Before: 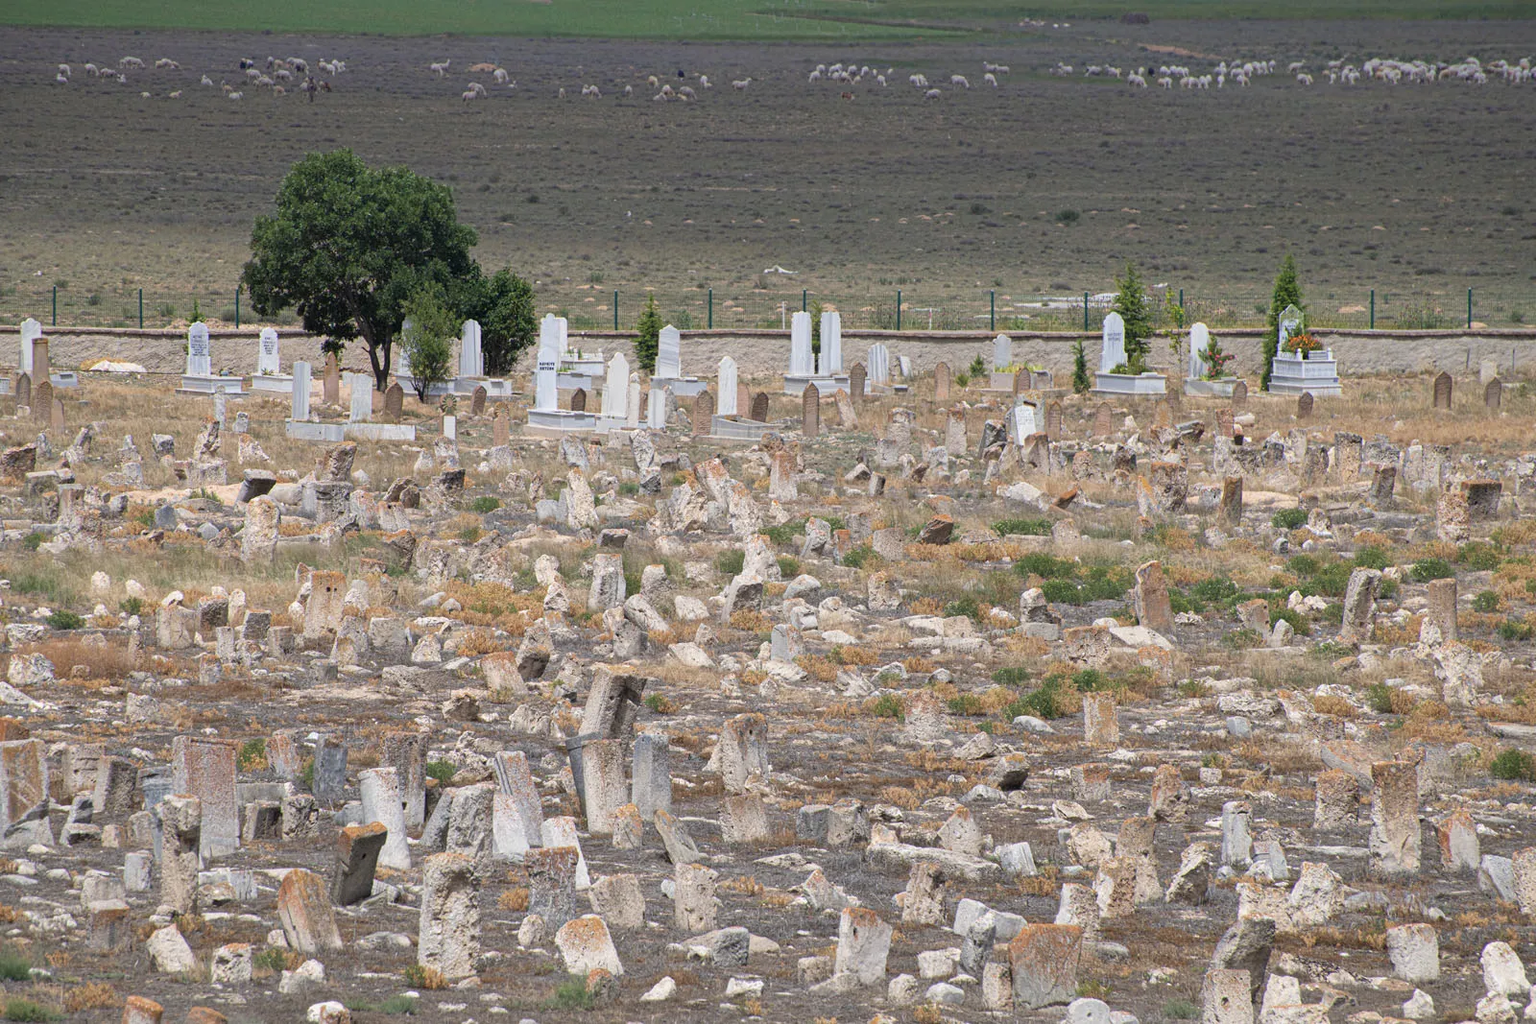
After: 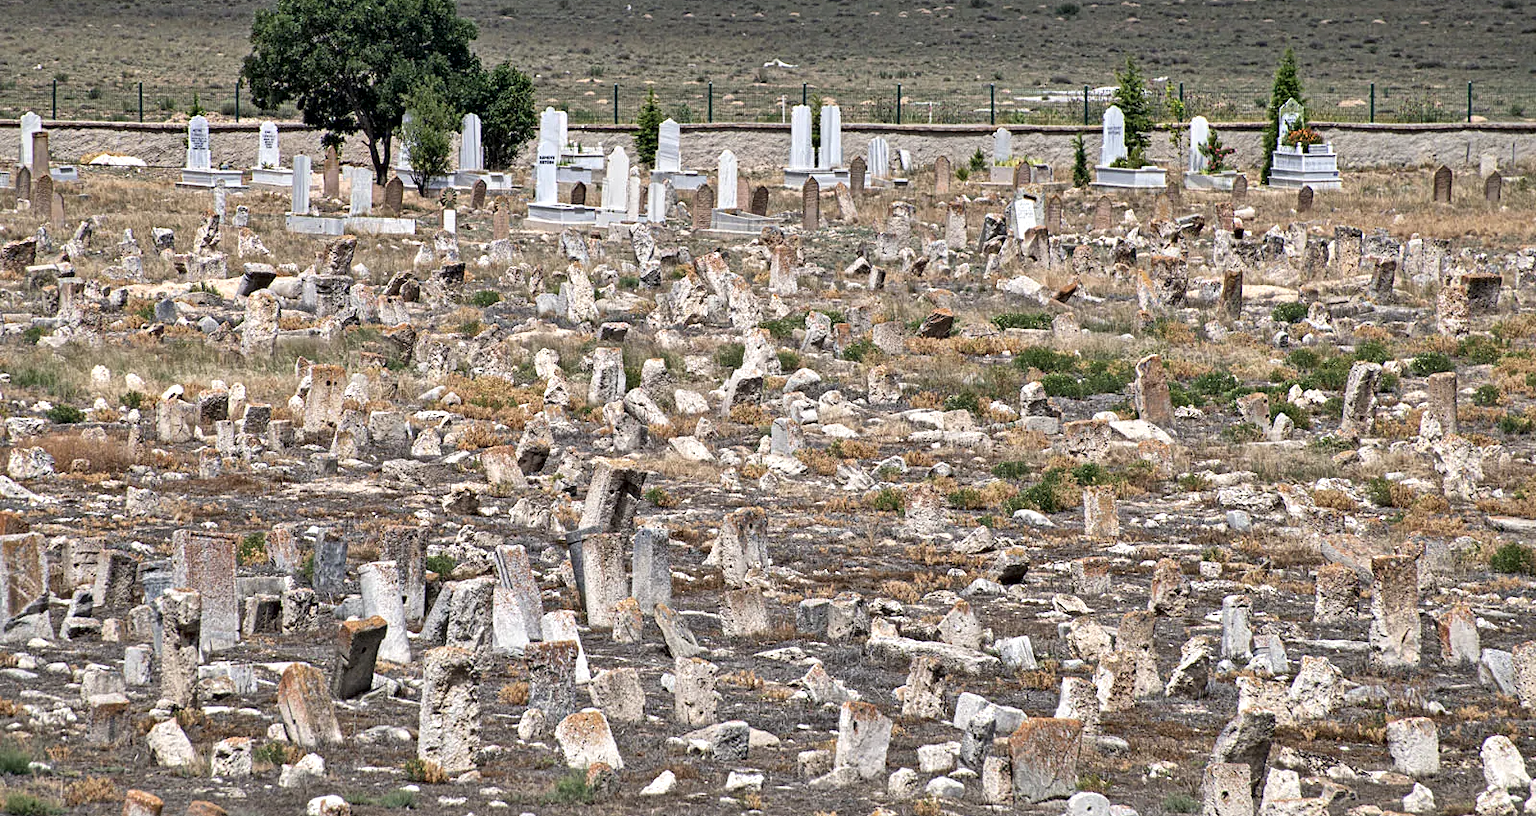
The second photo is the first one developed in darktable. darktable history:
exposure: black level correction 0.001, compensate exposure bias true, compensate highlight preservation false
local contrast: mode bilateral grid, contrast 20, coarseness 50, detail 127%, midtone range 0.2
contrast equalizer: octaves 7, y [[0.506, 0.531, 0.562, 0.606, 0.638, 0.669], [0.5 ×6], [0.5 ×6], [0 ×6], [0 ×6]]
crop and rotate: top 20.18%
